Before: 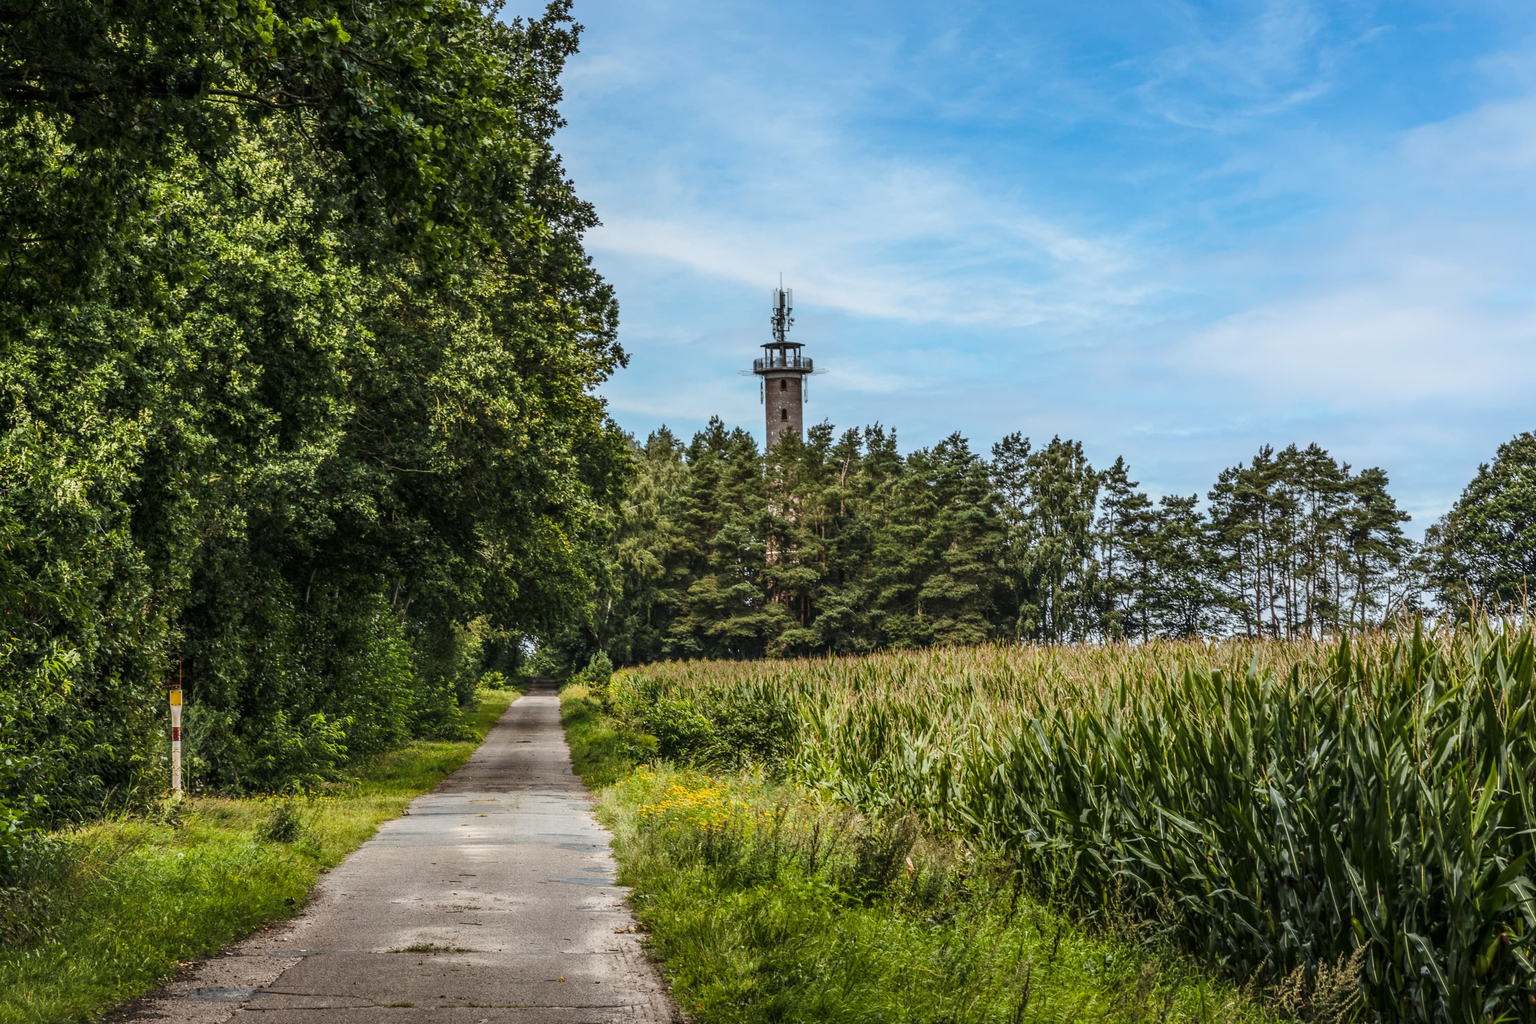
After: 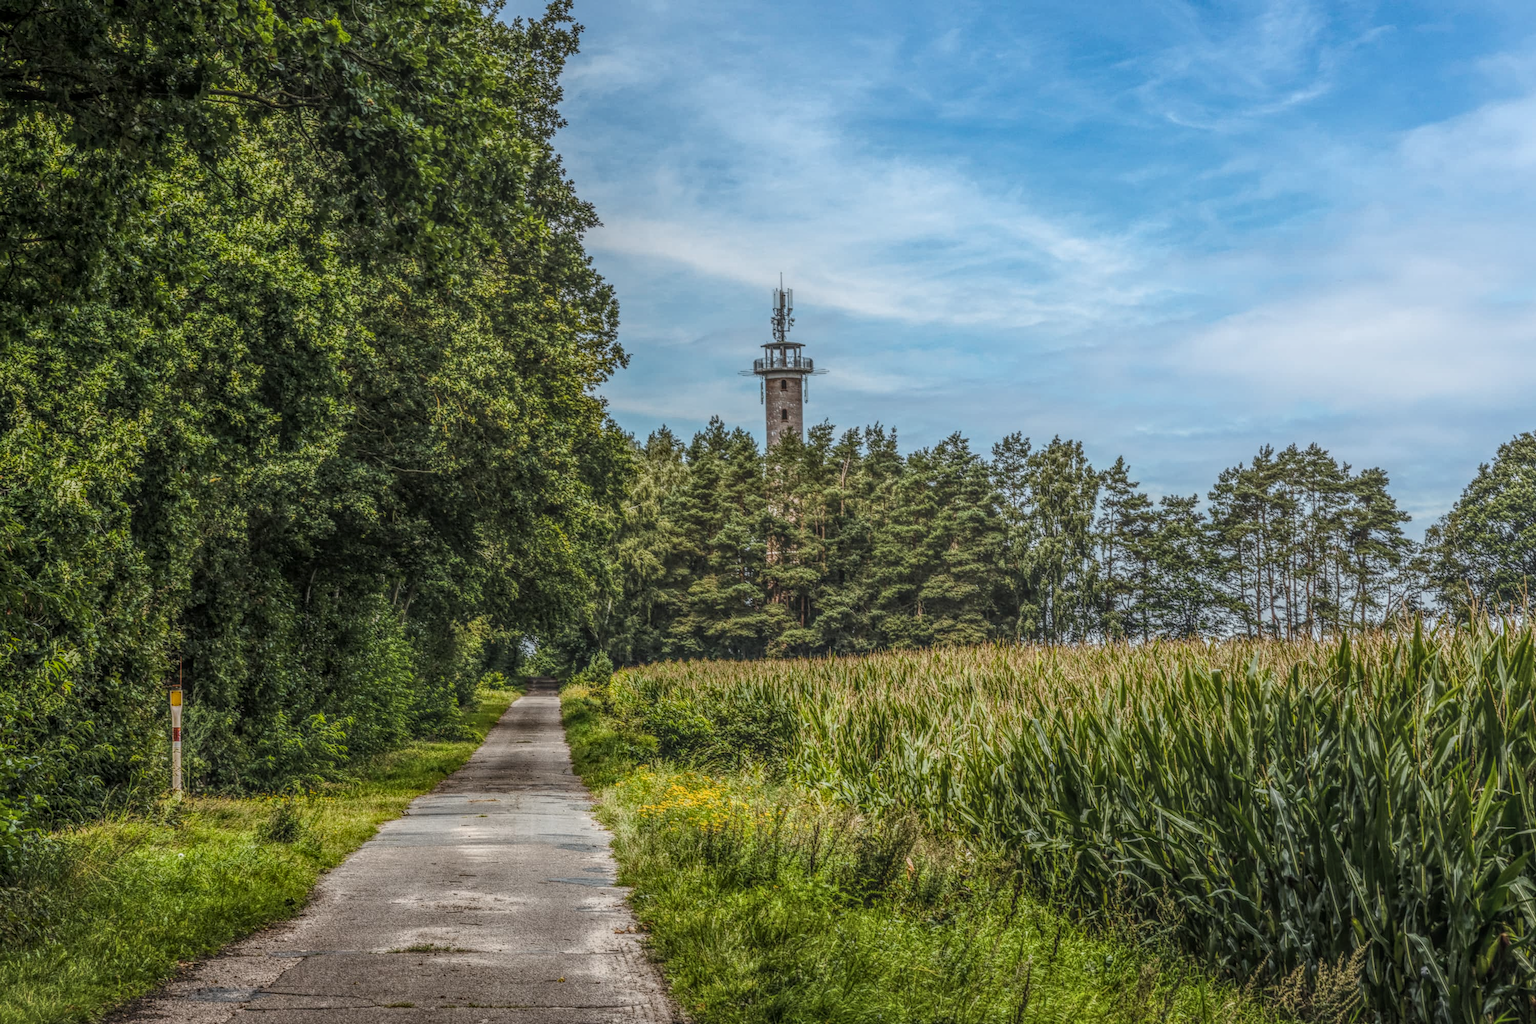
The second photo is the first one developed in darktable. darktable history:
exposure: exposure 0.191 EV, compensate highlight preservation false
local contrast: highlights 20%, shadows 30%, detail 200%, midtone range 0.2
contrast brightness saturation: contrast -0.08, brightness -0.04, saturation -0.11
